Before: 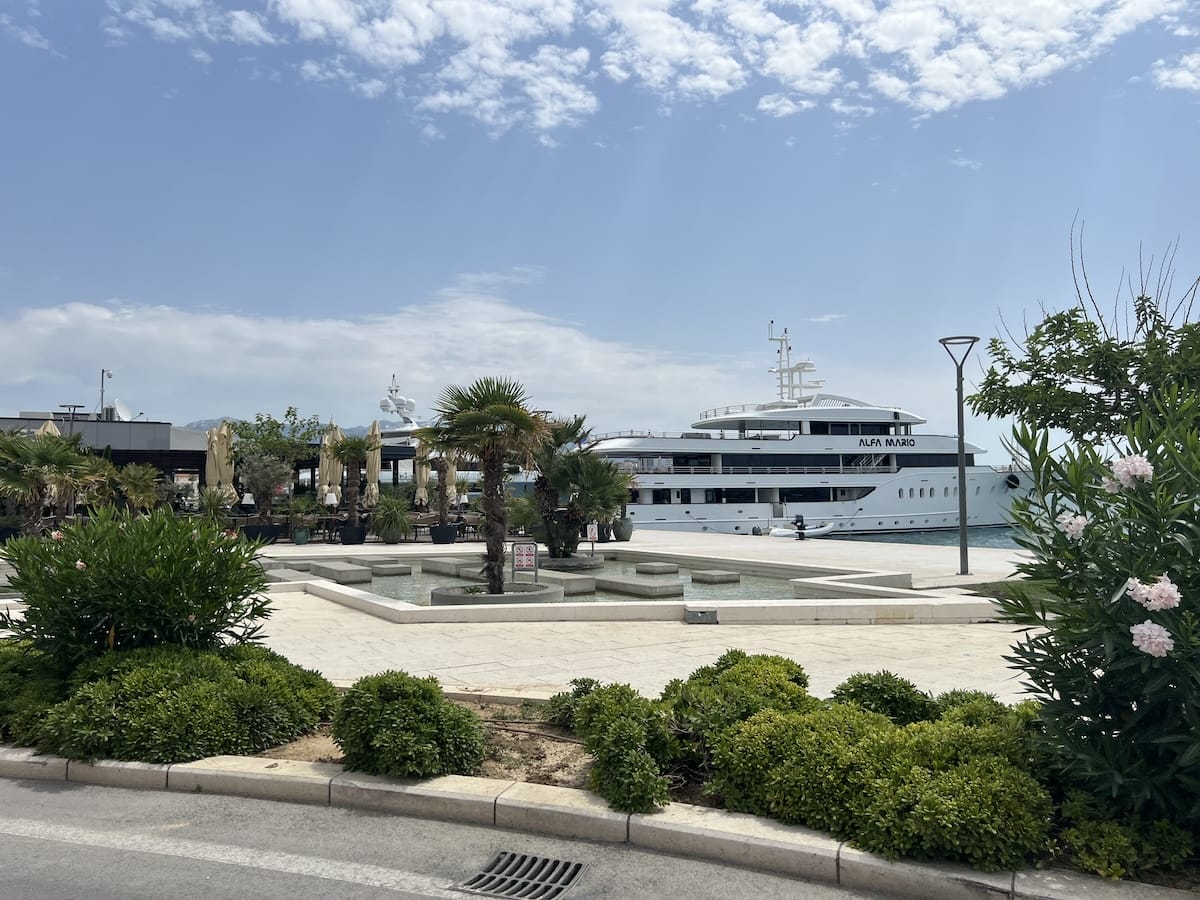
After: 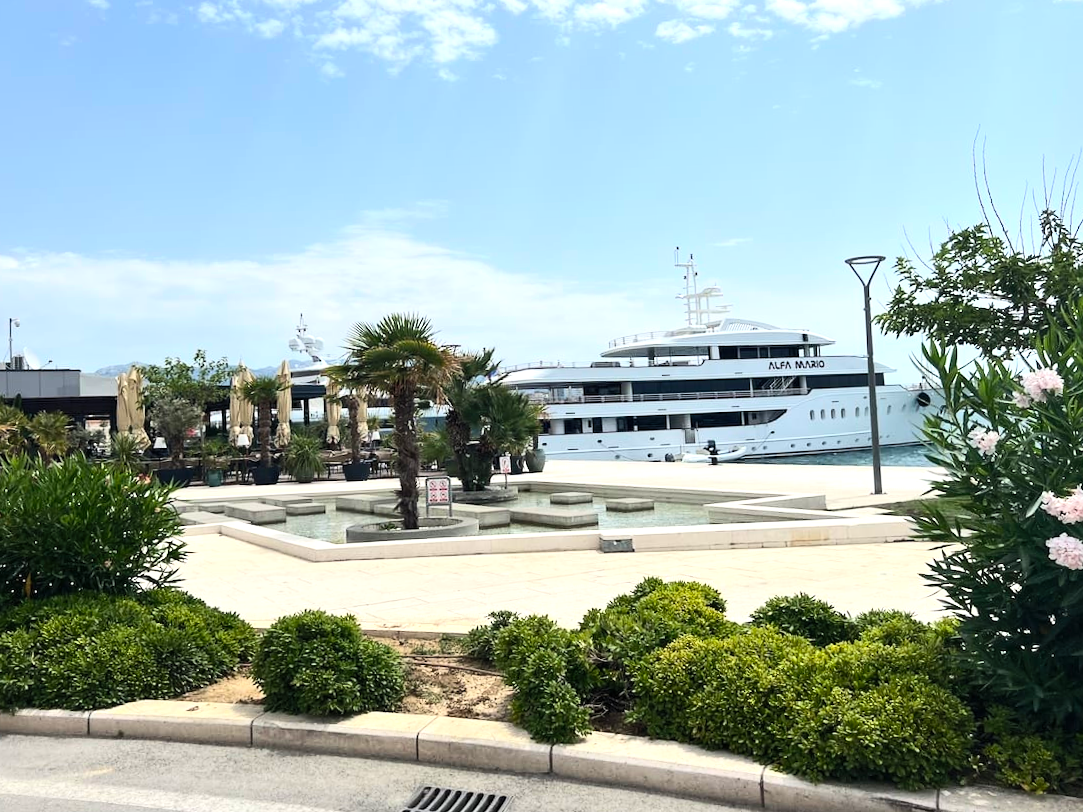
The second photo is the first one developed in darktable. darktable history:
contrast brightness saturation: contrast 0.2, brightness 0.16, saturation 0.22
exposure: exposure 0.127 EV, compensate highlight preservation false
tone equalizer: -8 EV -0.417 EV, -7 EV -0.389 EV, -6 EV -0.333 EV, -5 EV -0.222 EV, -3 EV 0.222 EV, -2 EV 0.333 EV, -1 EV 0.389 EV, +0 EV 0.417 EV, edges refinement/feathering 500, mask exposure compensation -1.57 EV, preserve details no
levels: mode automatic, black 0.023%, white 99.97%, levels [0.062, 0.494, 0.925]
crop and rotate: angle 1.96°, left 5.673%, top 5.673%
